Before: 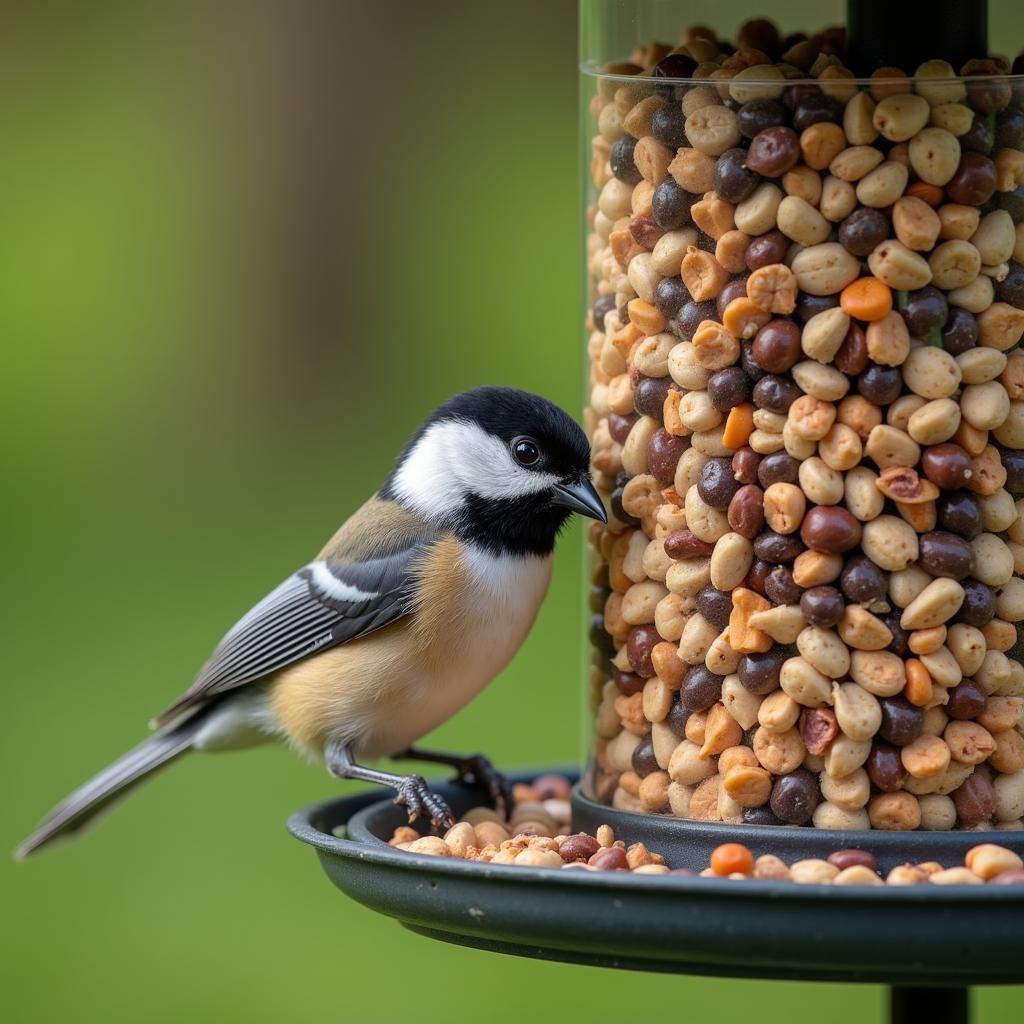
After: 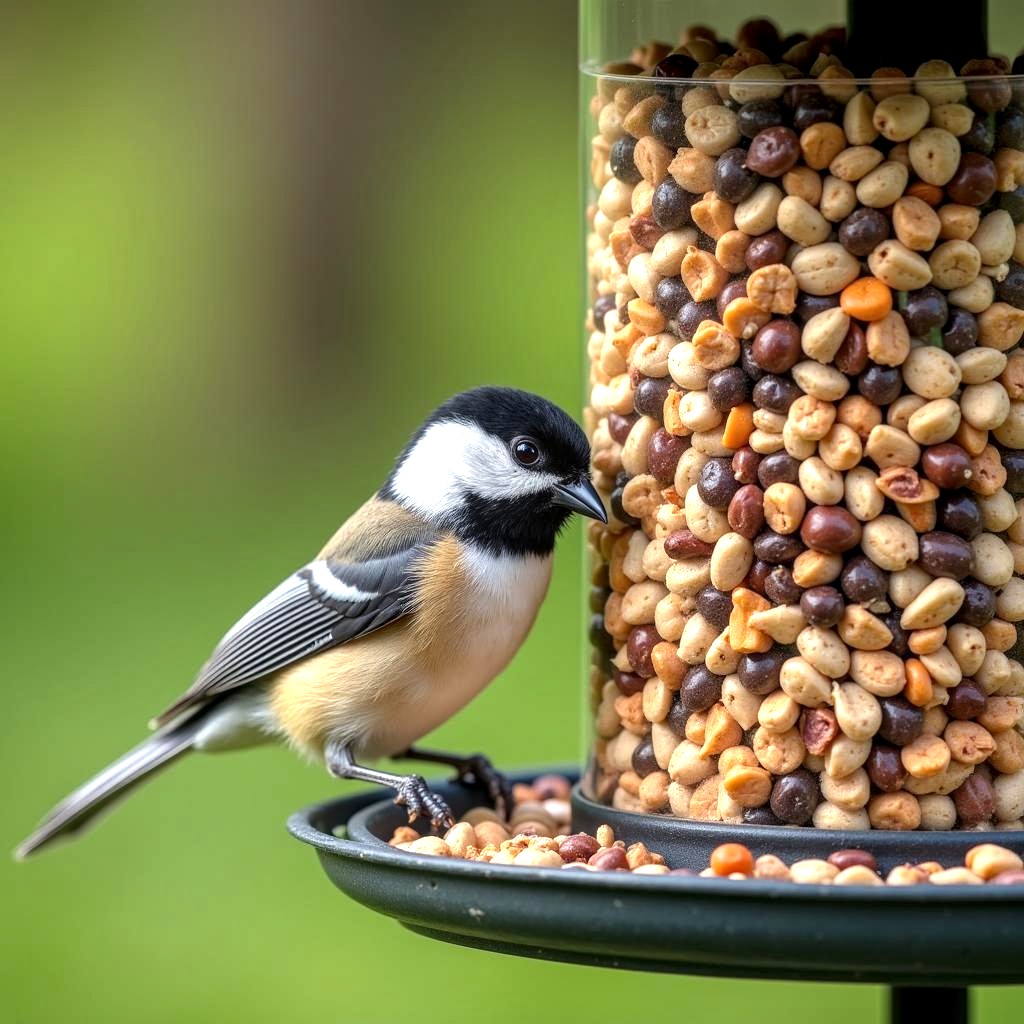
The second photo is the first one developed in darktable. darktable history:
color balance rgb: perceptual saturation grading › global saturation -4.007%, perceptual brilliance grading › global brilliance 20.384%
local contrast: detail 130%
